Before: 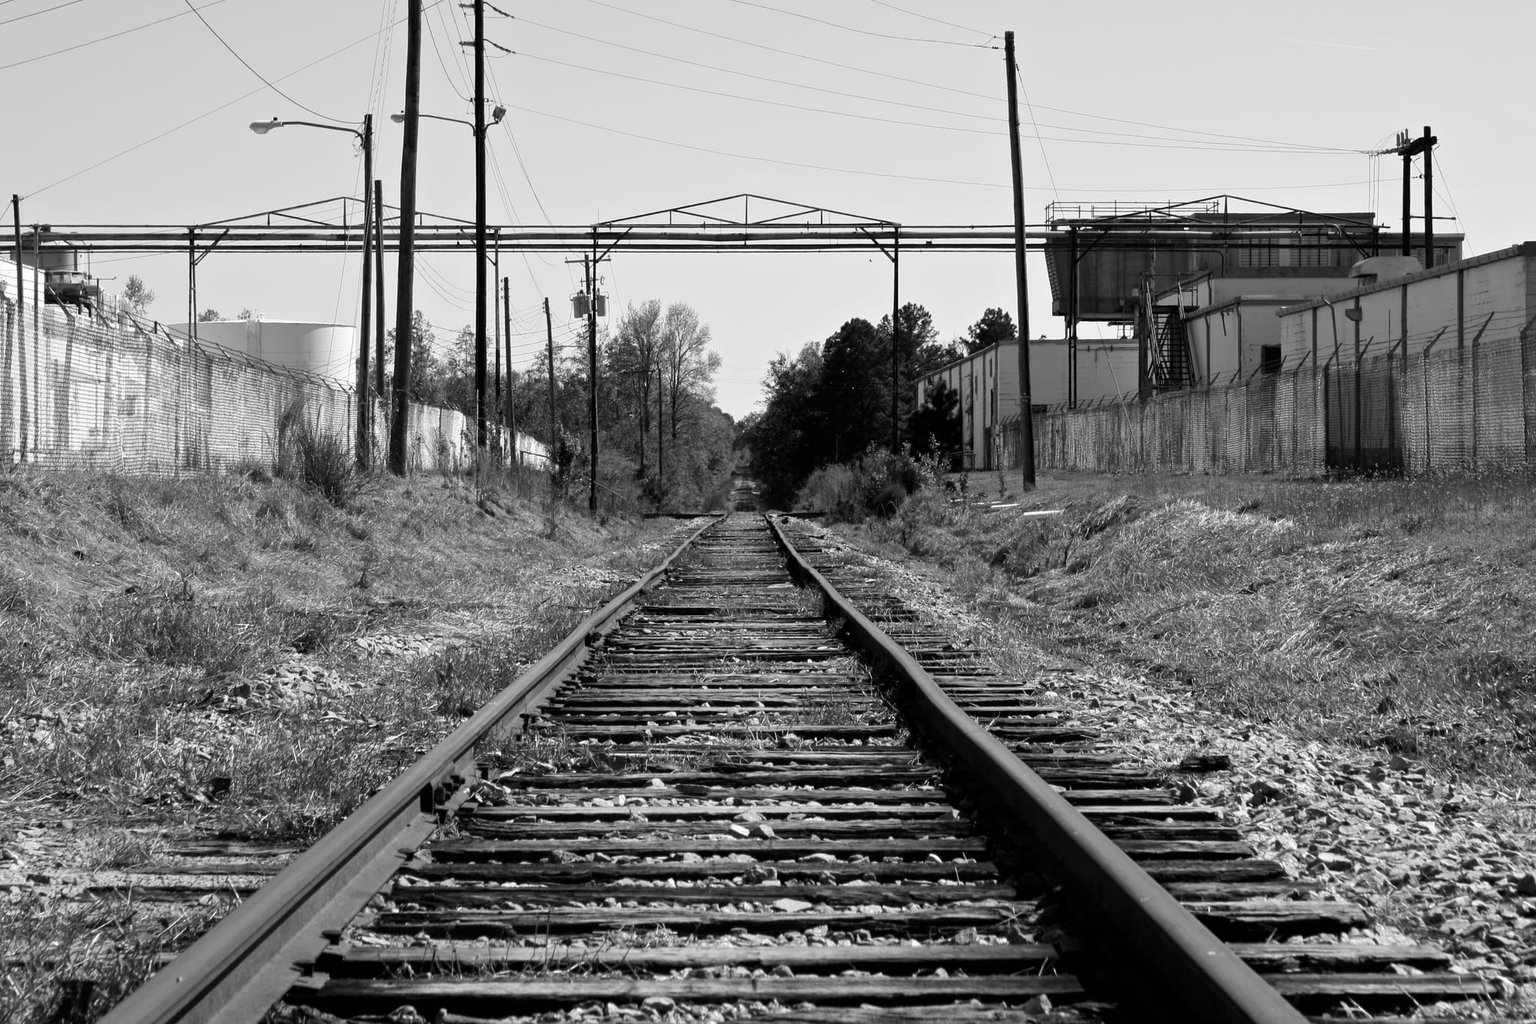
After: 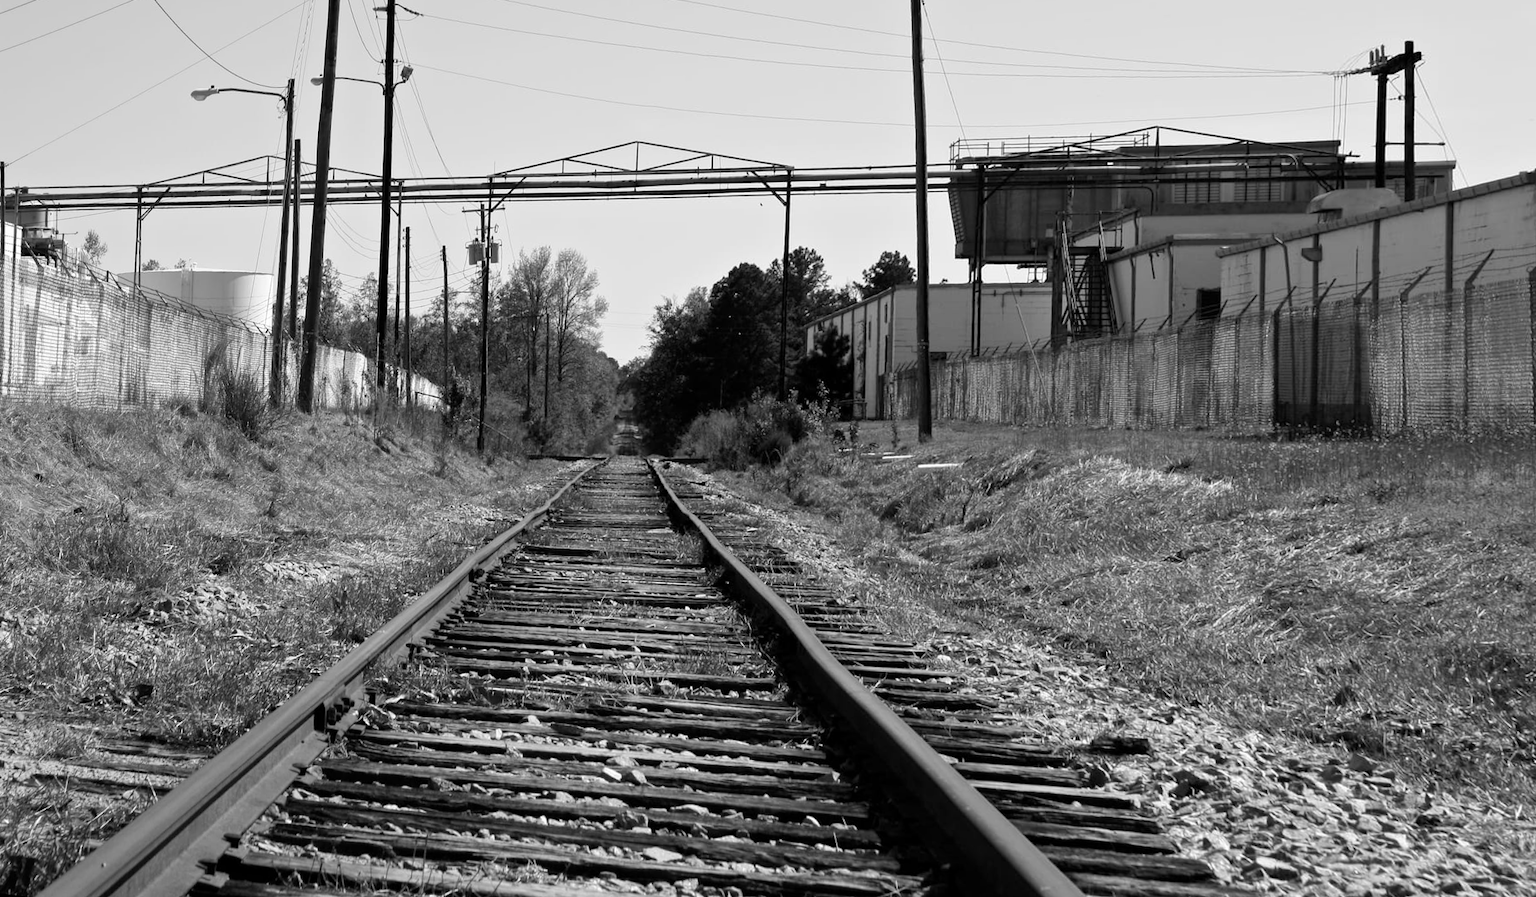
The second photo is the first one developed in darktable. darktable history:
monochrome: on, module defaults
rotate and perspective: rotation 1.69°, lens shift (vertical) -0.023, lens shift (horizontal) -0.291, crop left 0.025, crop right 0.988, crop top 0.092, crop bottom 0.842
